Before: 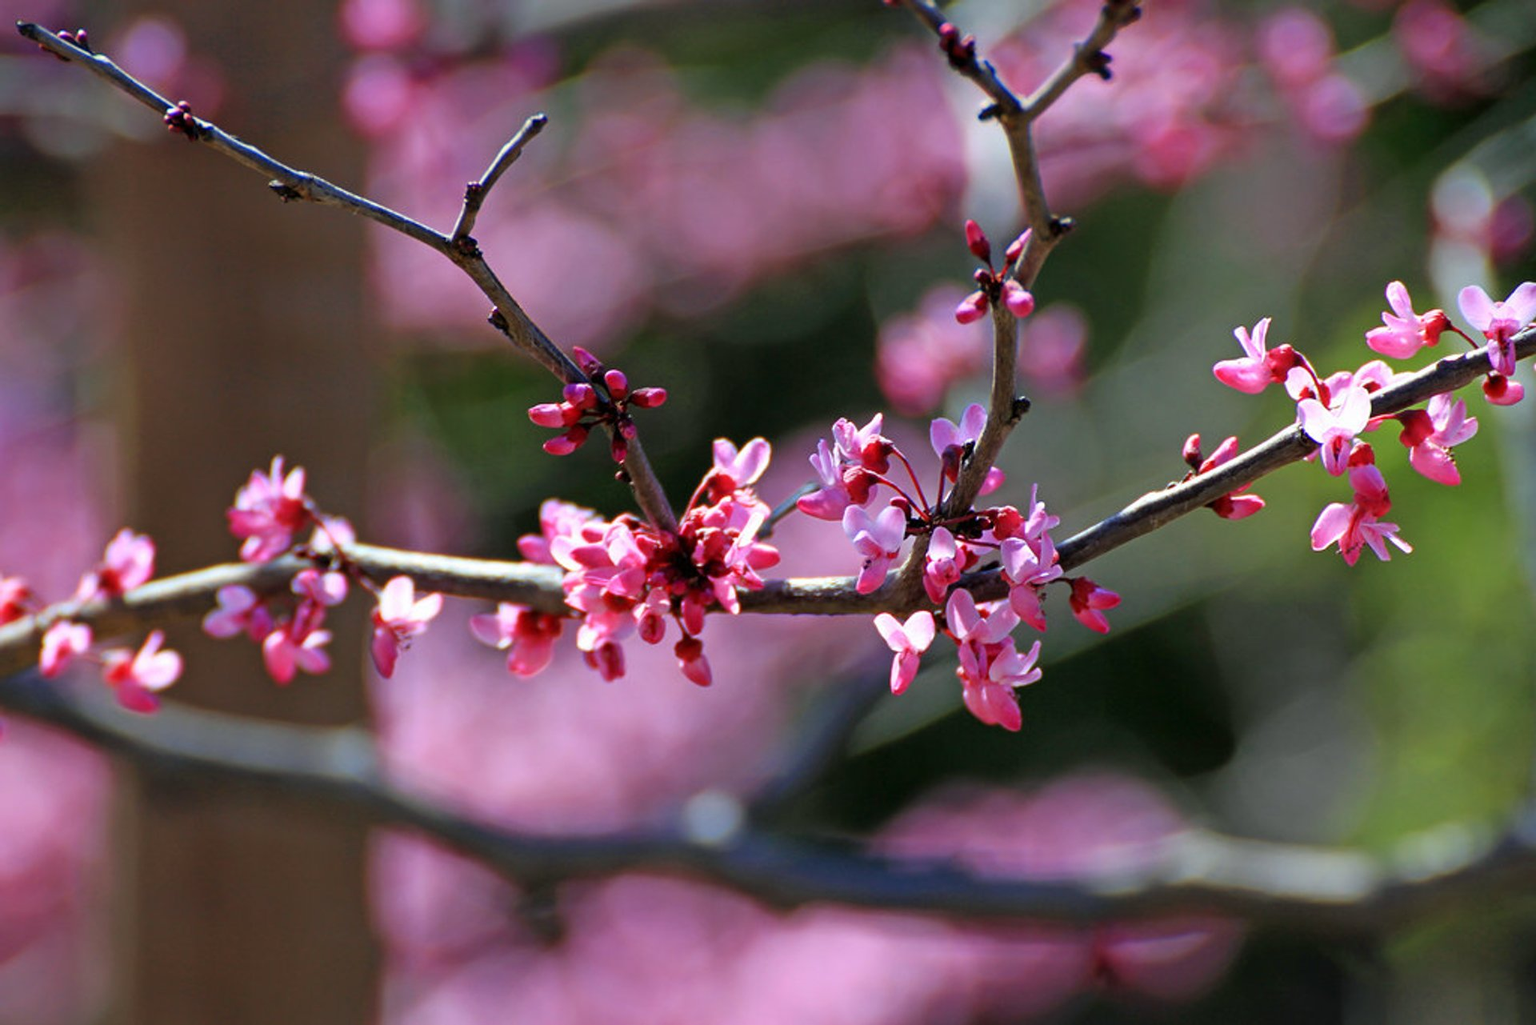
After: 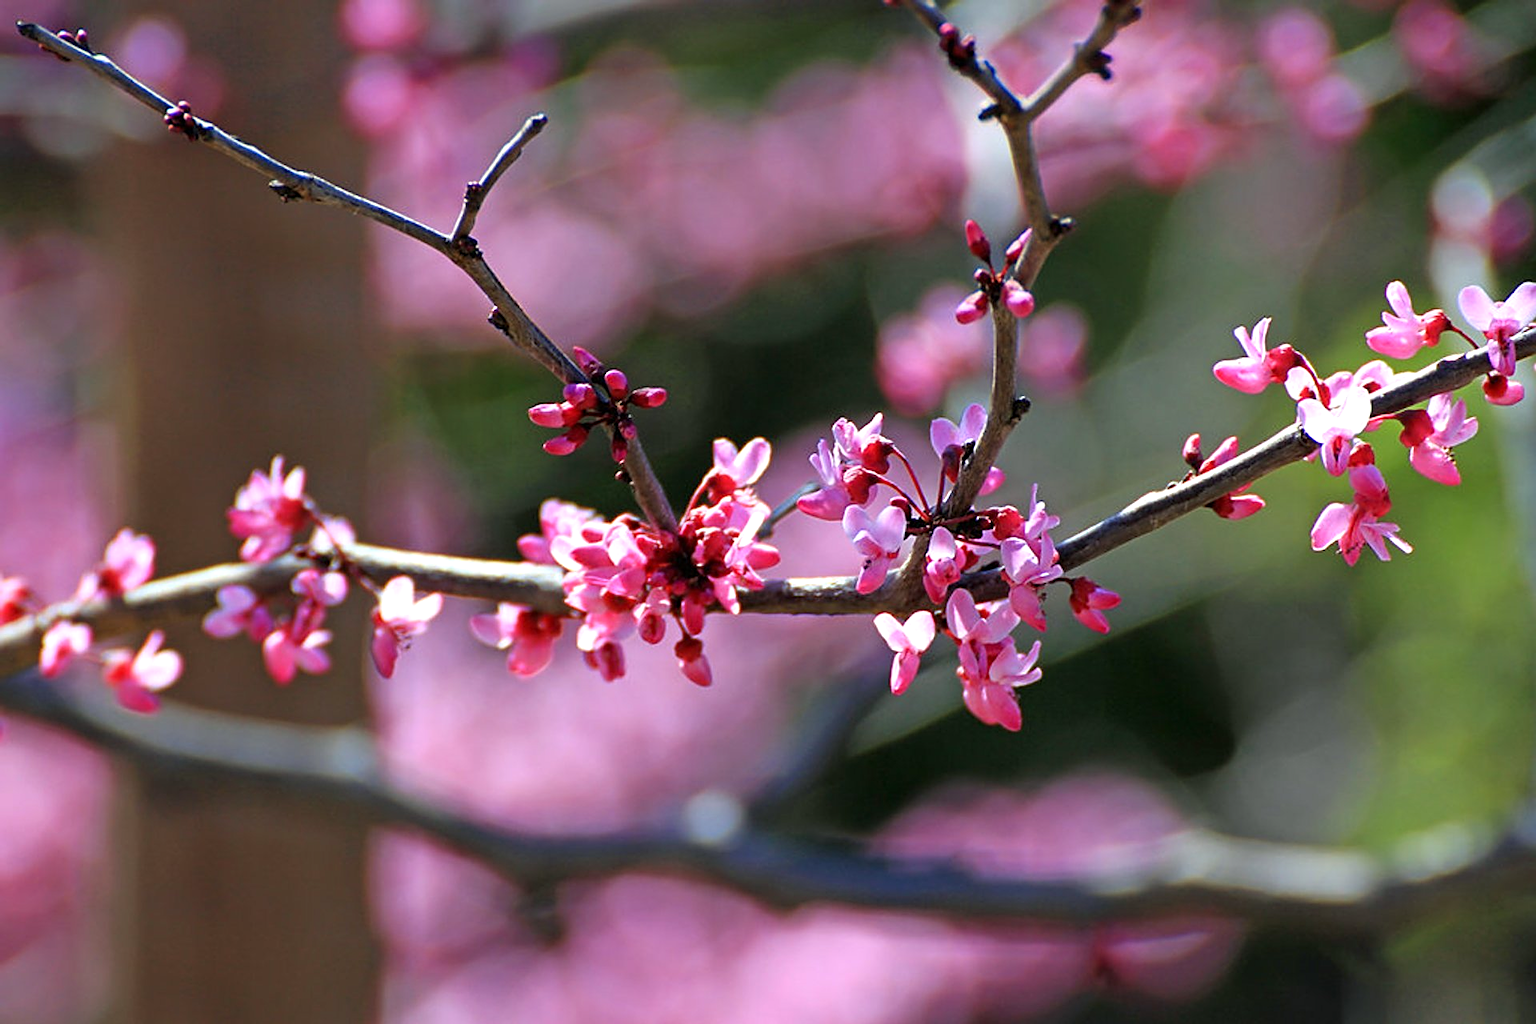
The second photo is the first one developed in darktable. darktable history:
exposure: exposure 0.258 EV, compensate highlight preservation false
sharpen: on, module defaults
